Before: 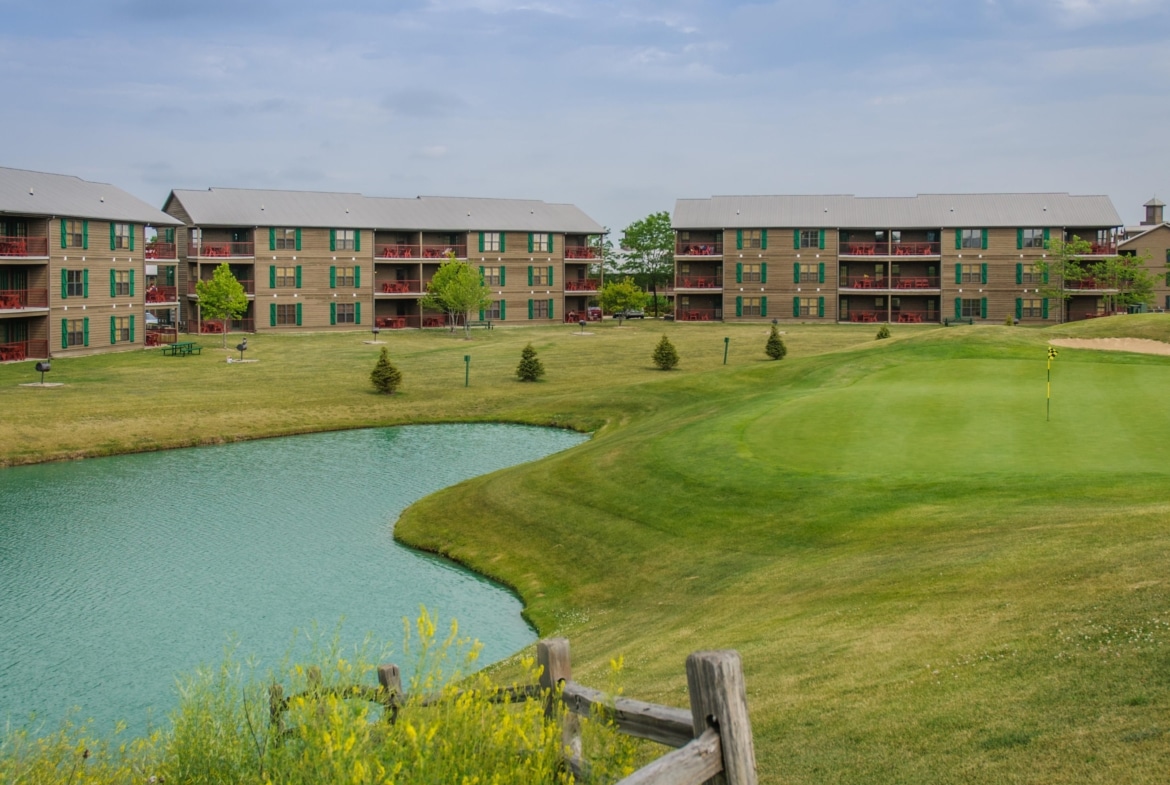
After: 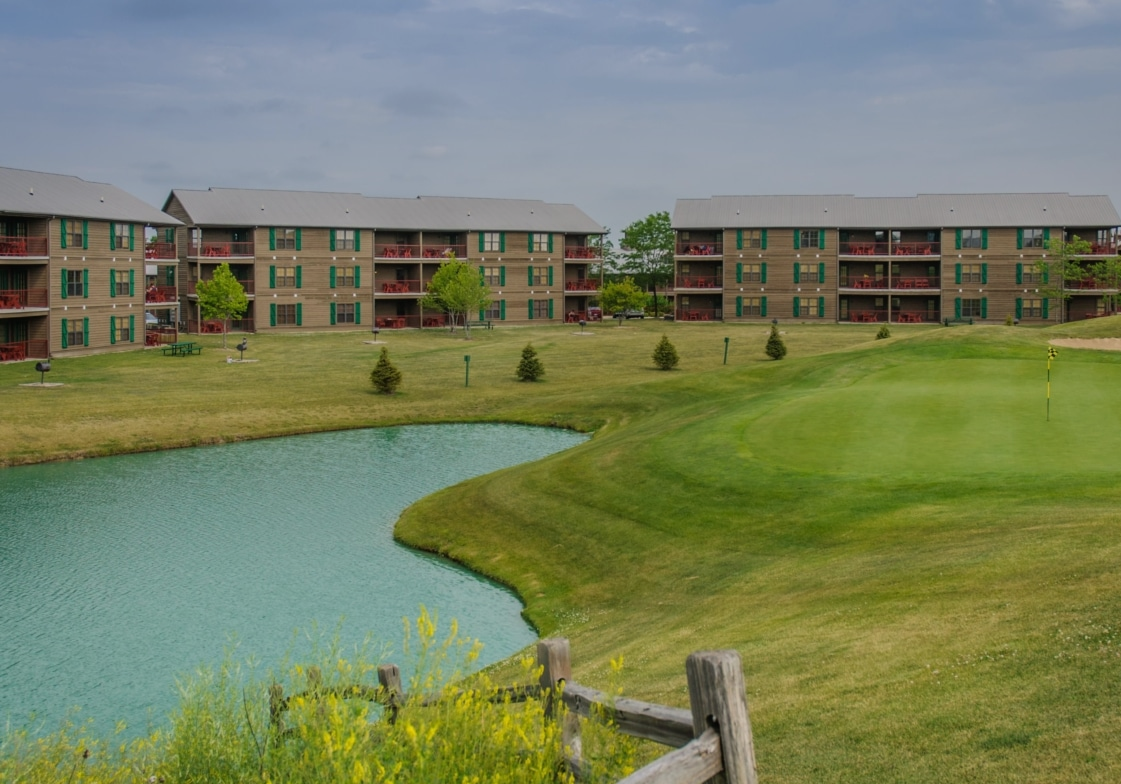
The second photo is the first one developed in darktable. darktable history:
graduated density: rotation -0.352°, offset 57.64
crop: right 4.126%, bottom 0.031%
